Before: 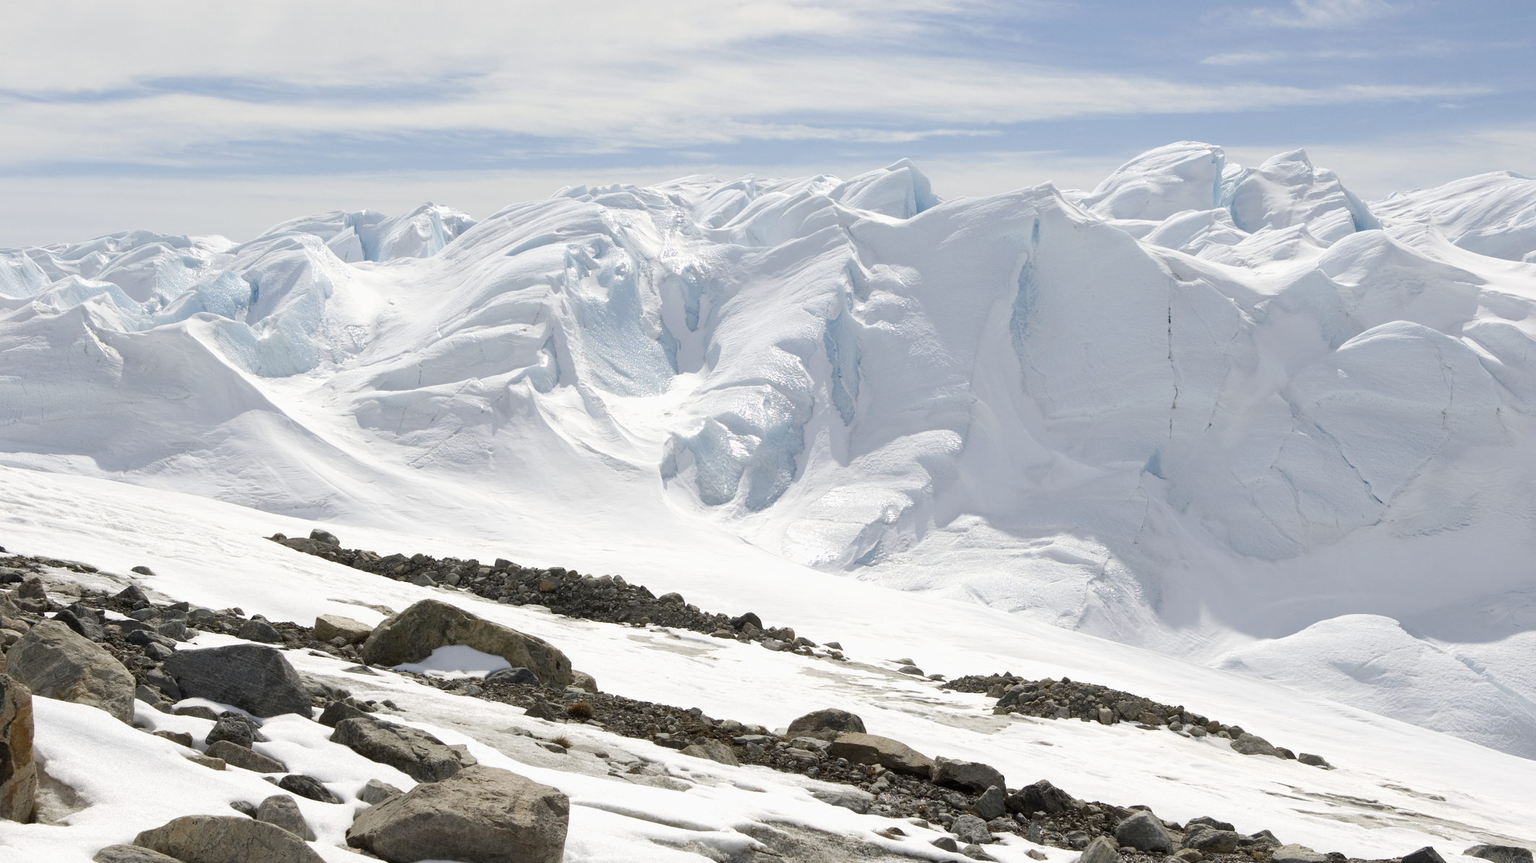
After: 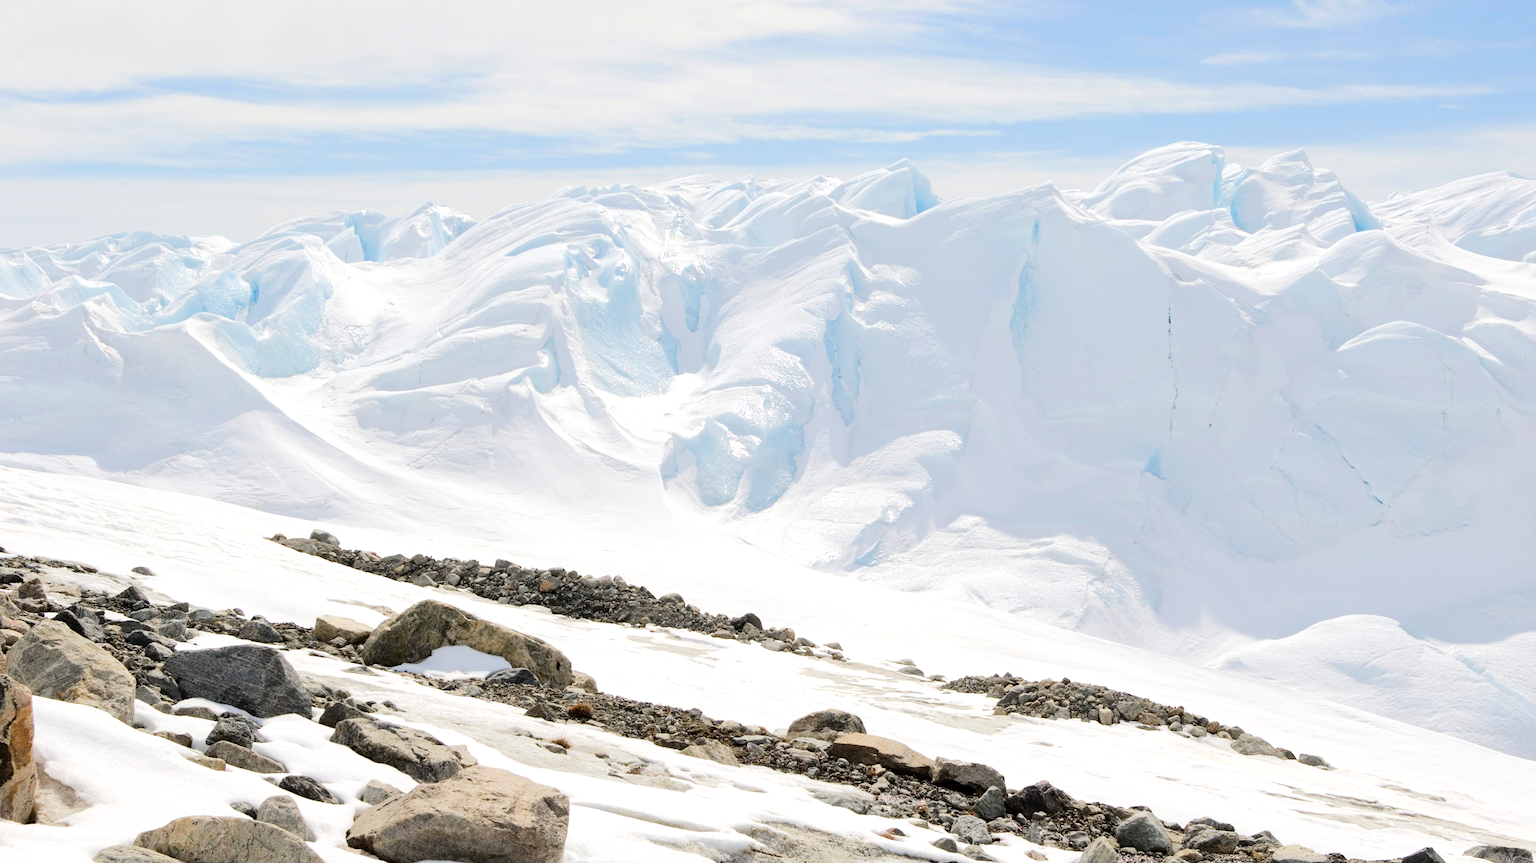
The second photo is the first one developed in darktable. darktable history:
tone equalizer: -7 EV 0.146 EV, -6 EV 0.627 EV, -5 EV 1.15 EV, -4 EV 1.33 EV, -3 EV 1.14 EV, -2 EV 0.6 EV, -1 EV 0.152 EV, edges refinement/feathering 500, mask exposure compensation -1.57 EV, preserve details no
